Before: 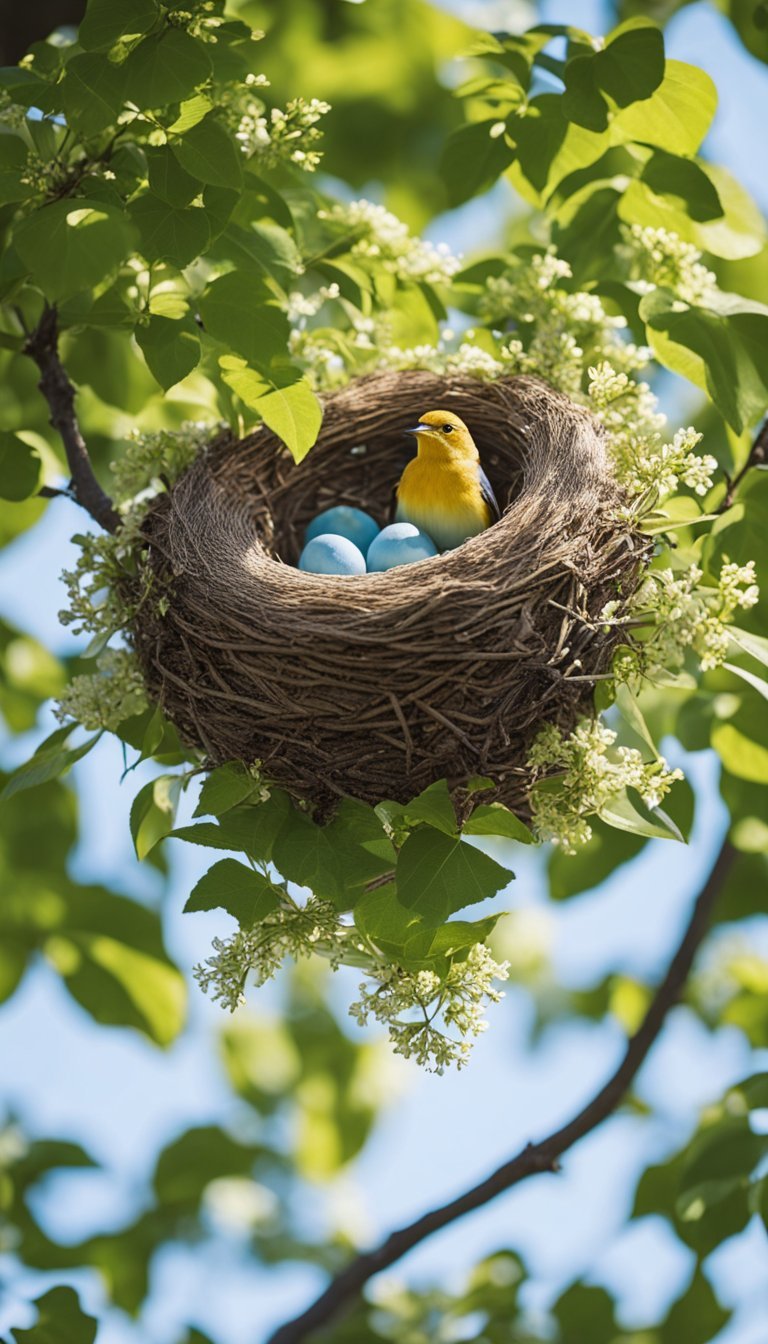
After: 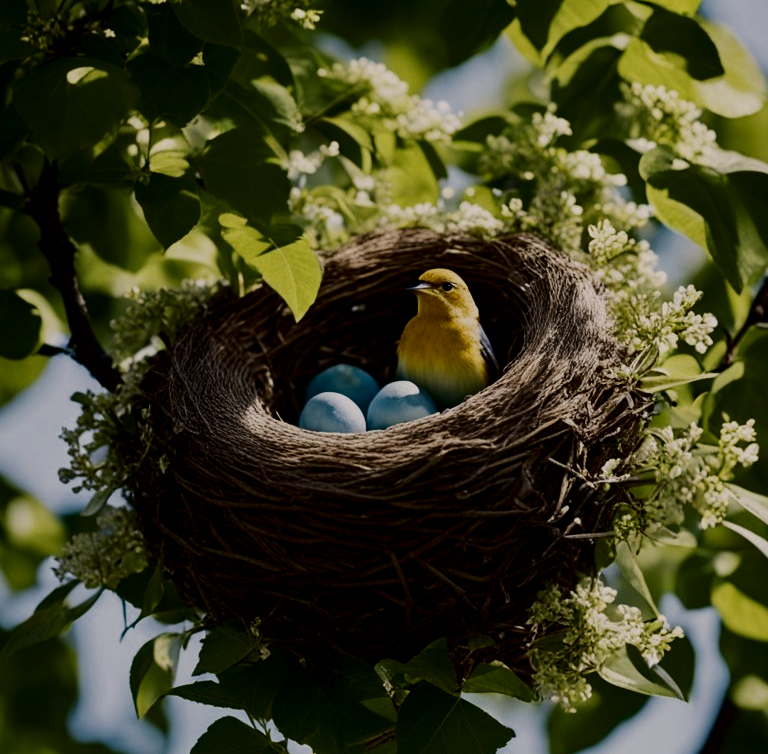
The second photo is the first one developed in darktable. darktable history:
contrast brightness saturation: contrast 0.09, brightness -0.59, saturation 0.17
color correction: highlights a* 5.59, highlights b* 5.24, saturation 0.68
filmic rgb: black relative exposure -5 EV, hardness 2.88, contrast 1.3
crop and rotate: top 10.605%, bottom 33.274%
